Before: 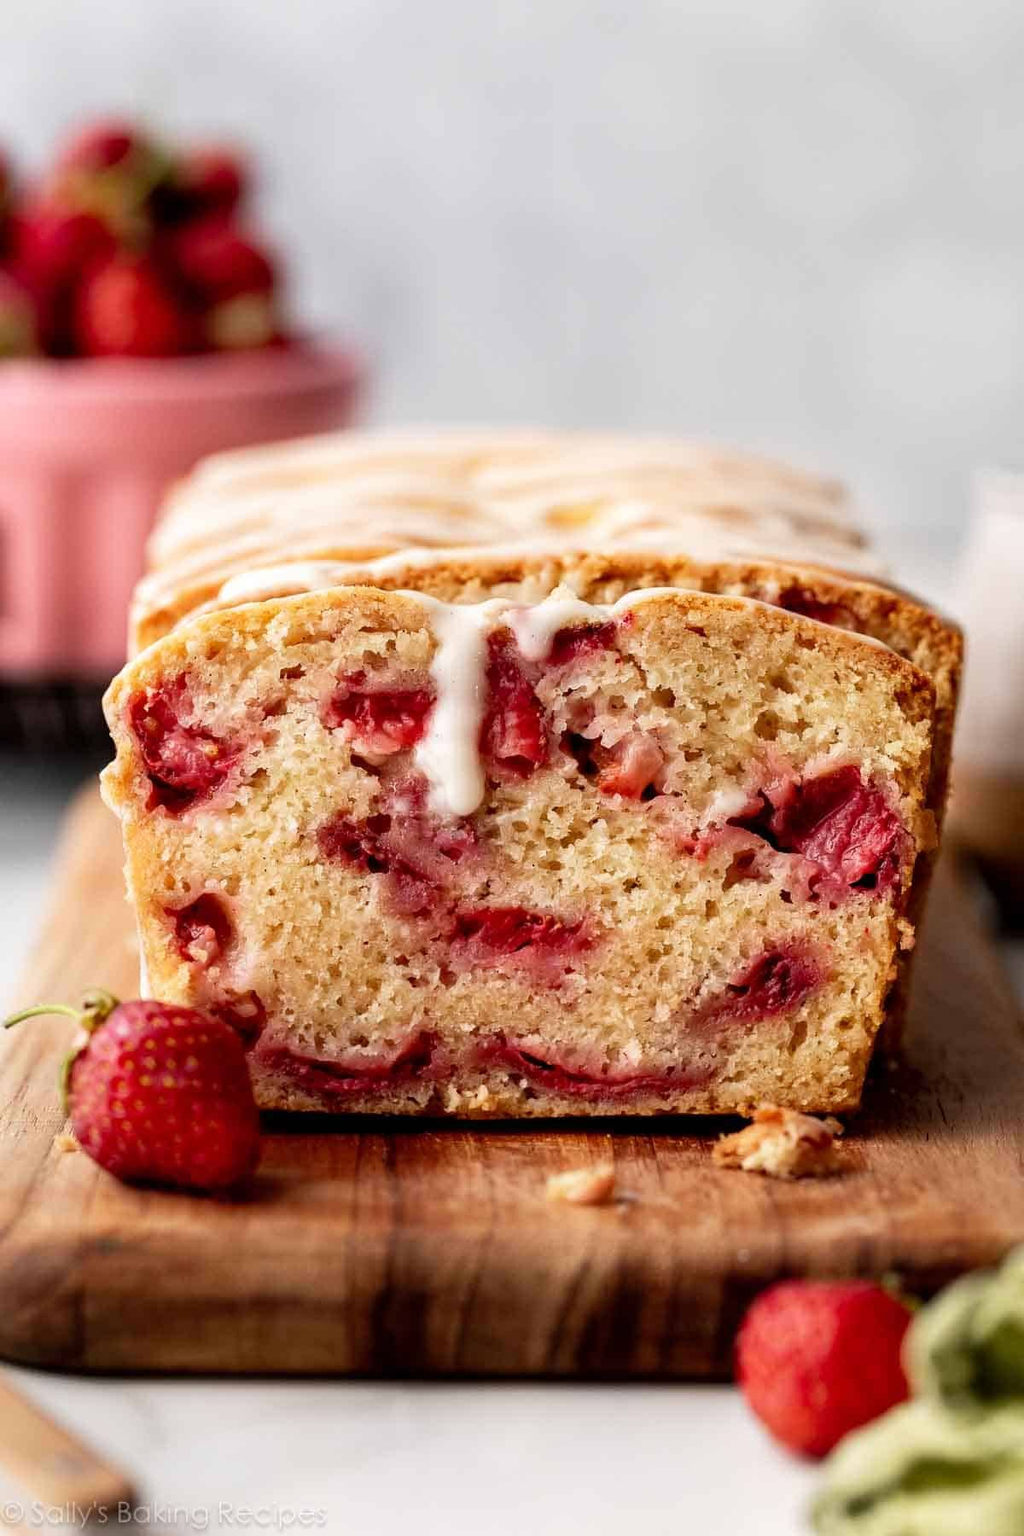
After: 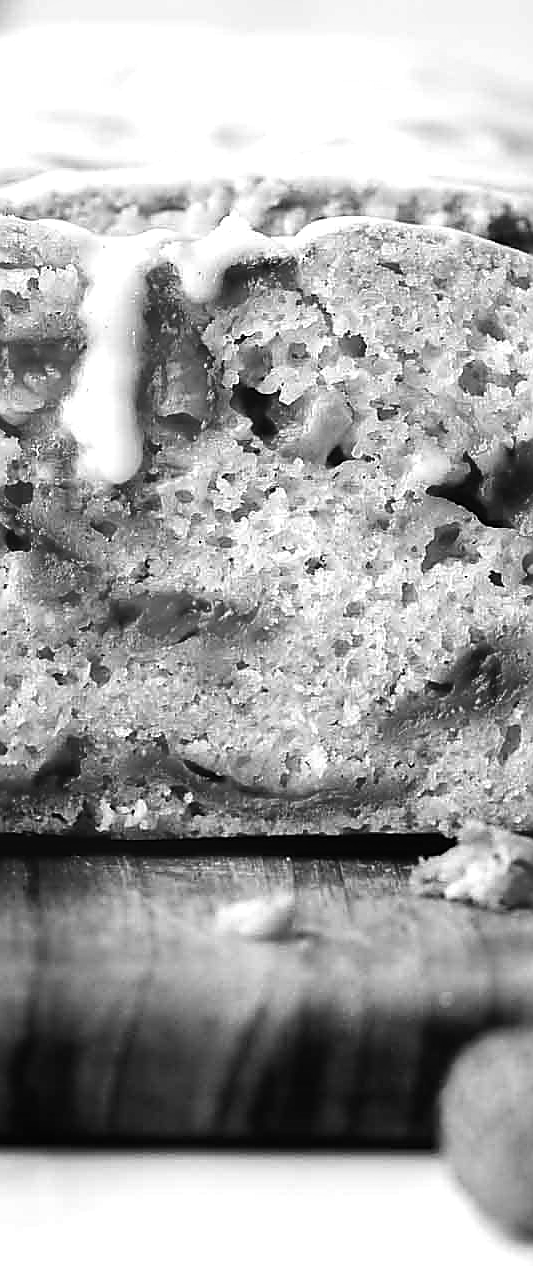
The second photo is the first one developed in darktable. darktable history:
sharpen: radius 1.4, amount 1.25, threshold 0.7
crop: left 35.432%, top 26.233%, right 20.145%, bottom 3.432%
monochrome: a 32, b 64, size 2.3
tone equalizer: -8 EV -0.417 EV, -7 EV -0.389 EV, -6 EV -0.333 EV, -5 EV -0.222 EV, -3 EV 0.222 EV, -2 EV 0.333 EV, -1 EV 0.389 EV, +0 EV 0.417 EV, edges refinement/feathering 500, mask exposure compensation -1.57 EV, preserve details no
contrast equalizer: octaves 7, y [[0.6 ×6], [0.55 ×6], [0 ×6], [0 ×6], [0 ×6]], mix -0.3
color contrast: green-magenta contrast 0.3, blue-yellow contrast 0.15
white balance: red 1.188, blue 1.11
